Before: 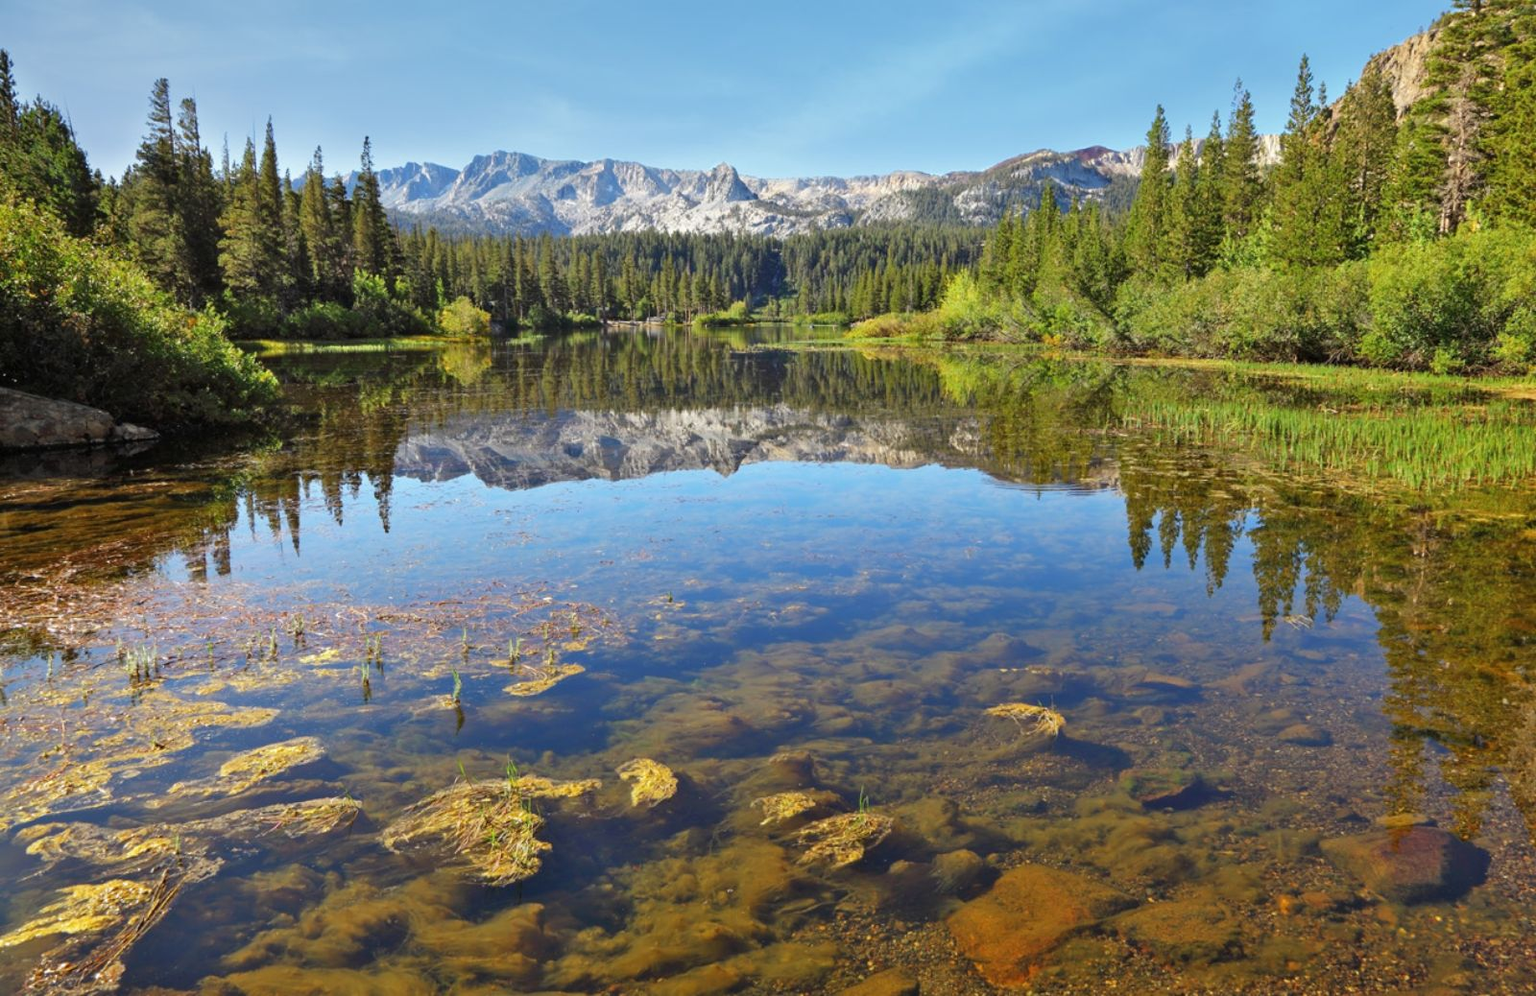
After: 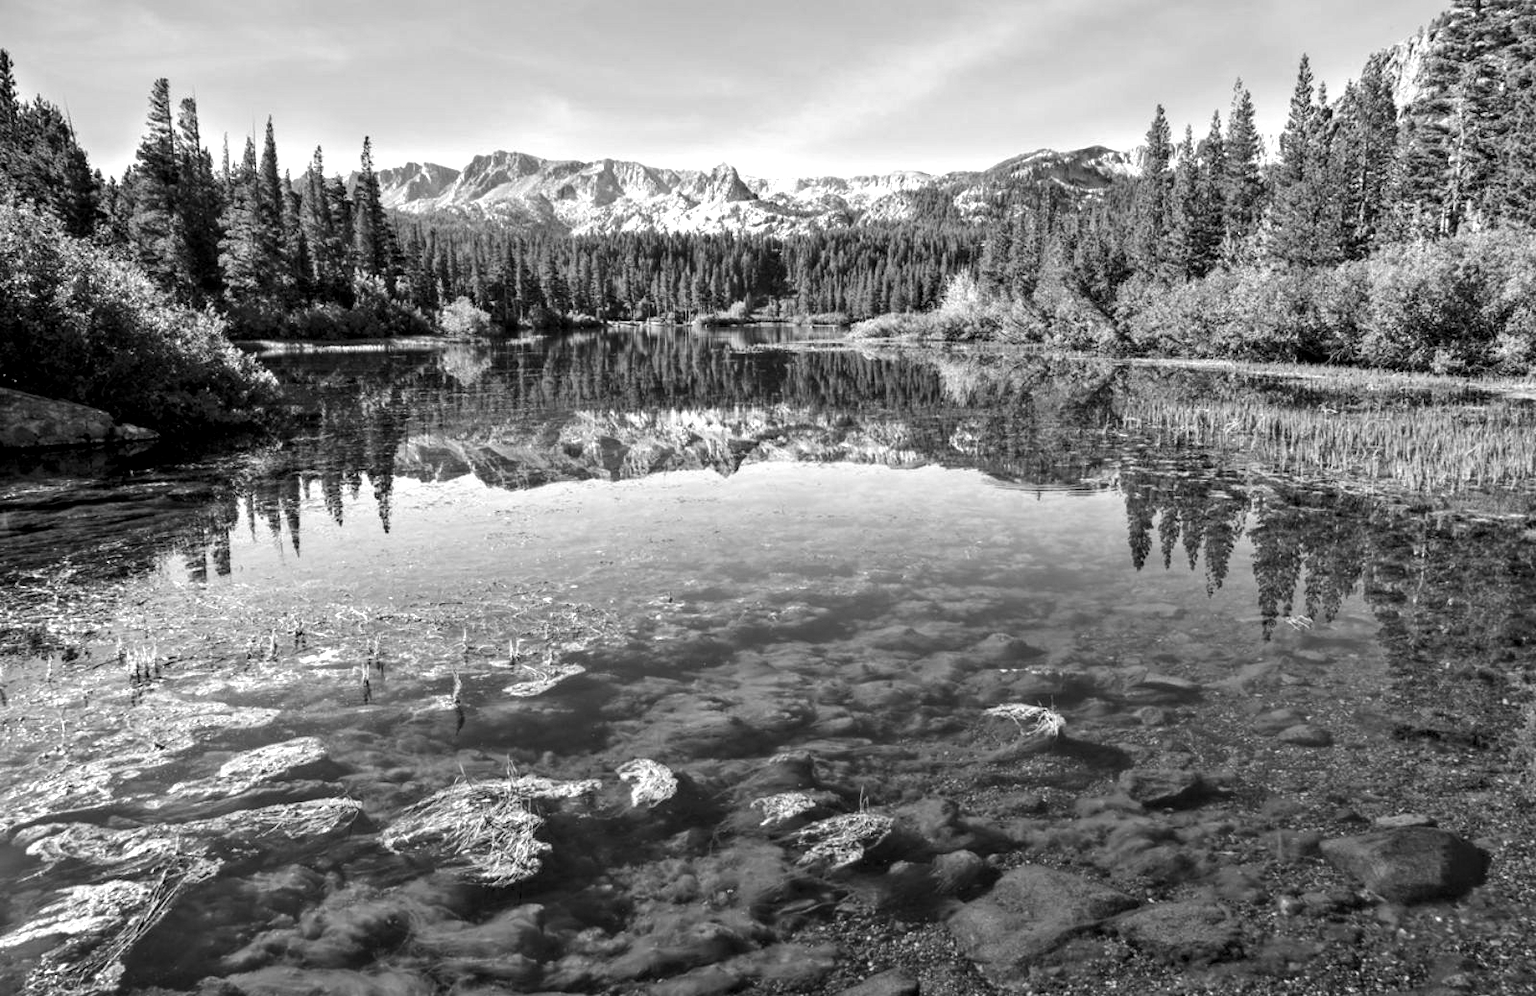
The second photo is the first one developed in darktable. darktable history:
local contrast: detail 130%
monochrome: a 1.94, b -0.638
color balance rgb: global offset › luminance -0.37%, perceptual saturation grading › highlights -17.77%, perceptual saturation grading › mid-tones 33.1%, perceptual saturation grading › shadows 50.52%, perceptual brilliance grading › highlights 20%, perceptual brilliance grading › mid-tones 20%, perceptual brilliance grading › shadows -20%, global vibrance 50%
